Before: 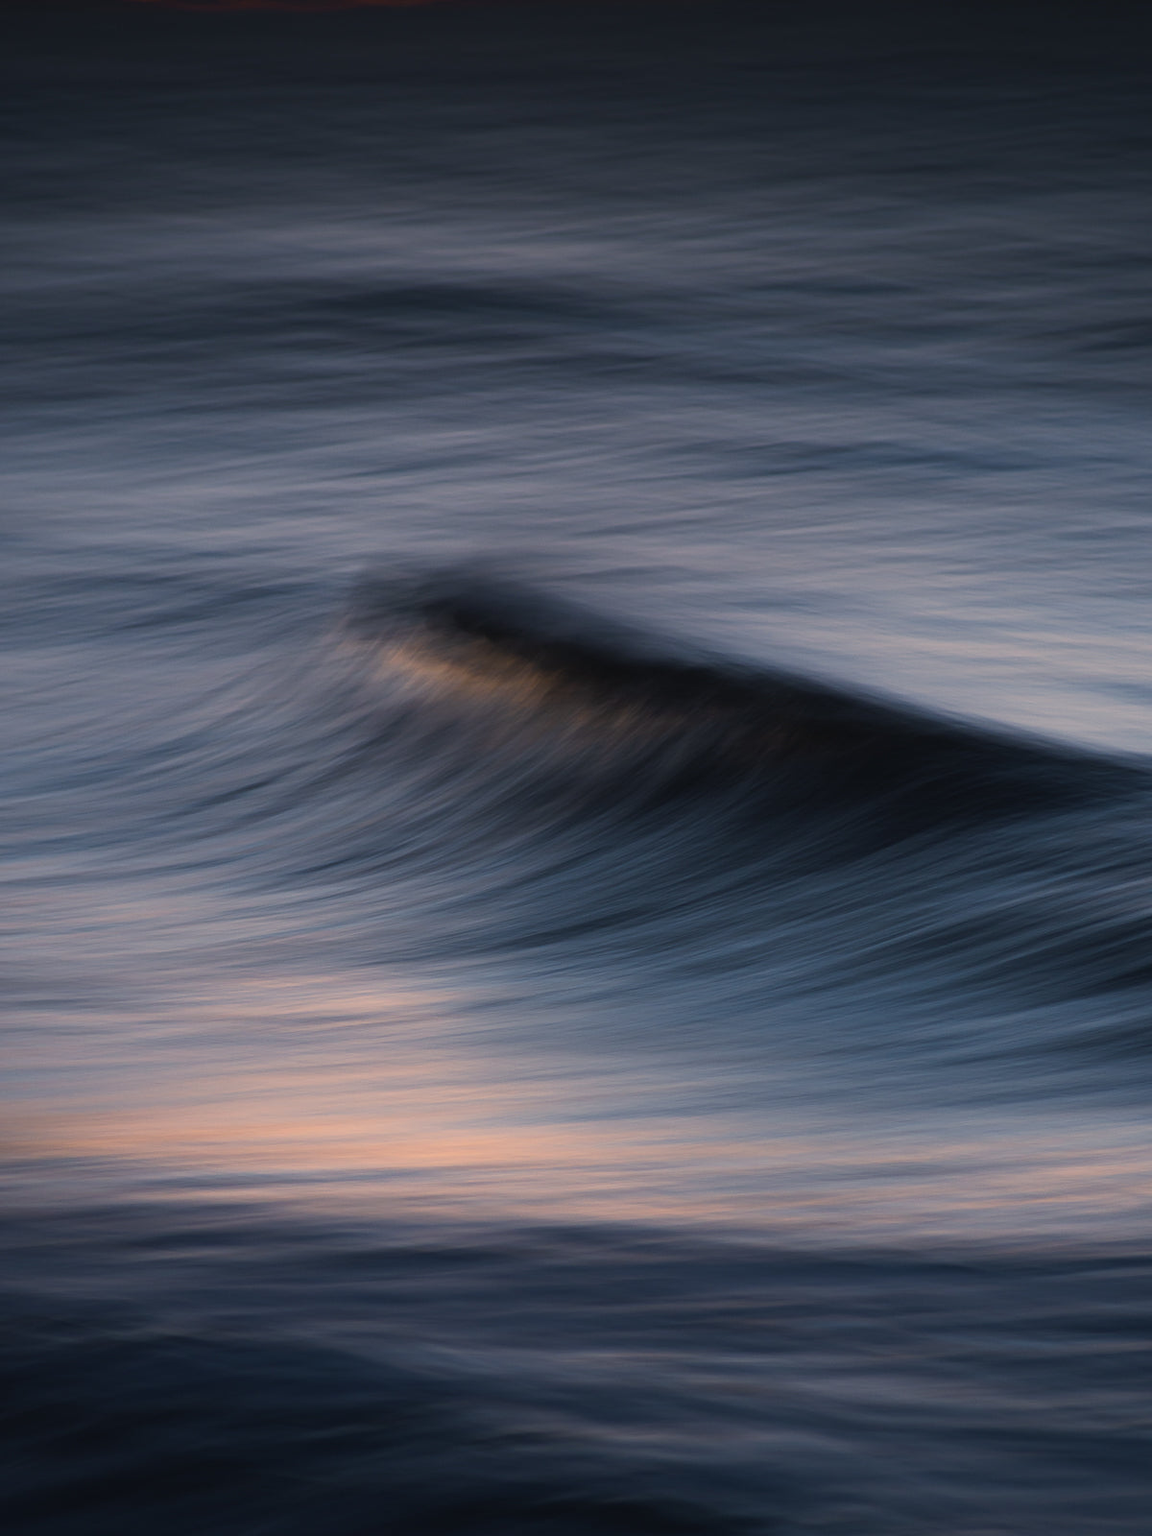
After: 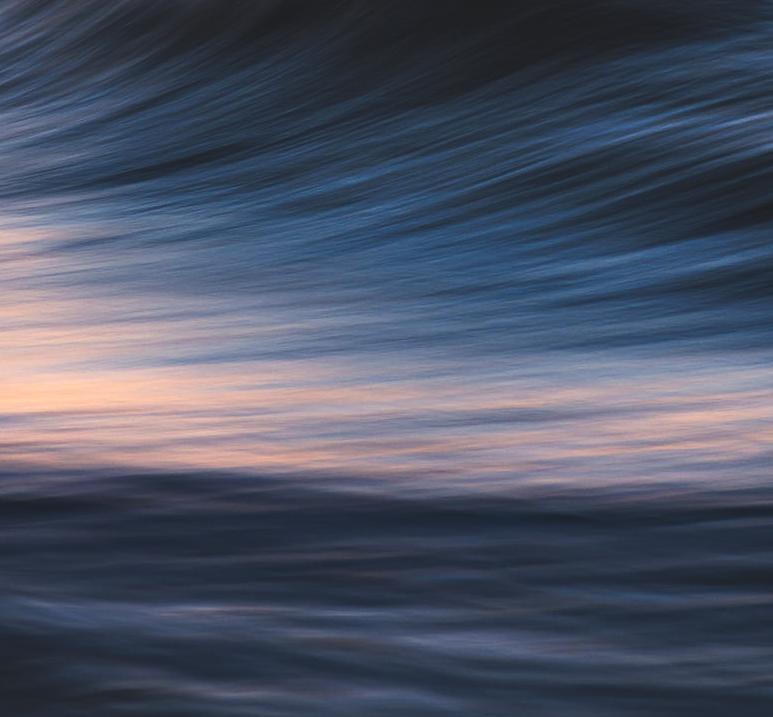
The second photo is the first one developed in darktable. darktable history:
crop and rotate: left 35.509%, top 50.238%, bottom 4.934%
tone equalizer: on, module defaults
shadows and highlights: soften with gaussian
tone curve: curves: ch0 [(0, 0) (0.003, 0.06) (0.011, 0.059) (0.025, 0.065) (0.044, 0.076) (0.069, 0.088) (0.1, 0.102) (0.136, 0.116) (0.177, 0.137) (0.224, 0.169) (0.277, 0.214) (0.335, 0.271) (0.399, 0.356) (0.468, 0.459) (0.543, 0.579) (0.623, 0.705) (0.709, 0.823) (0.801, 0.918) (0.898, 0.963) (1, 1)], preserve colors none
